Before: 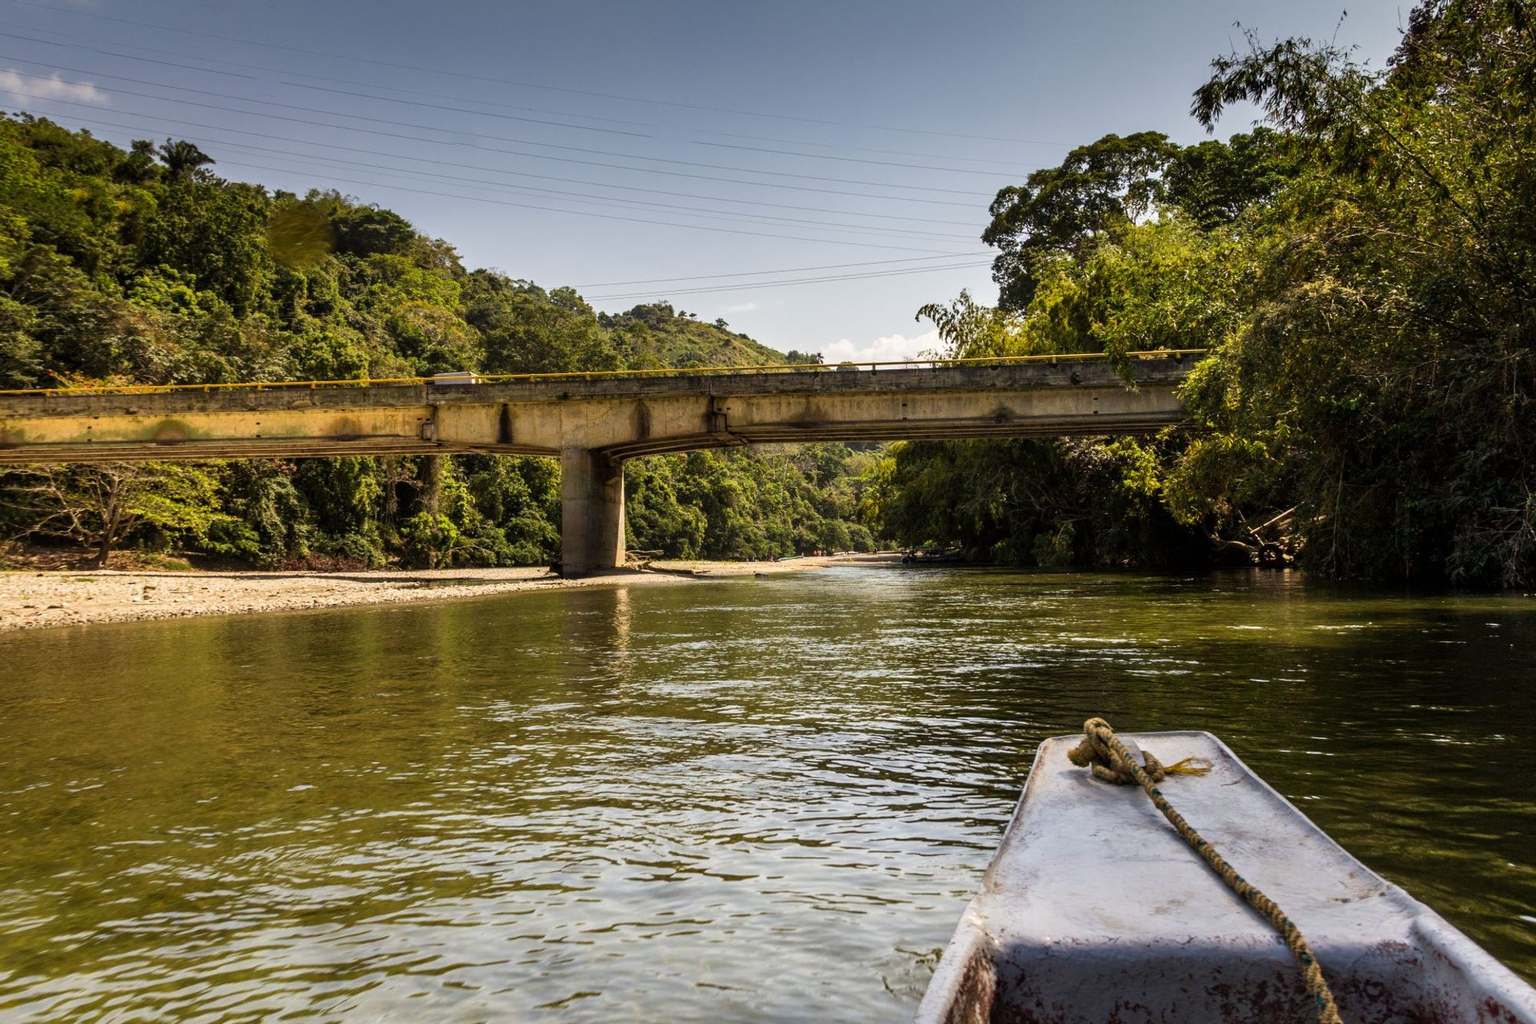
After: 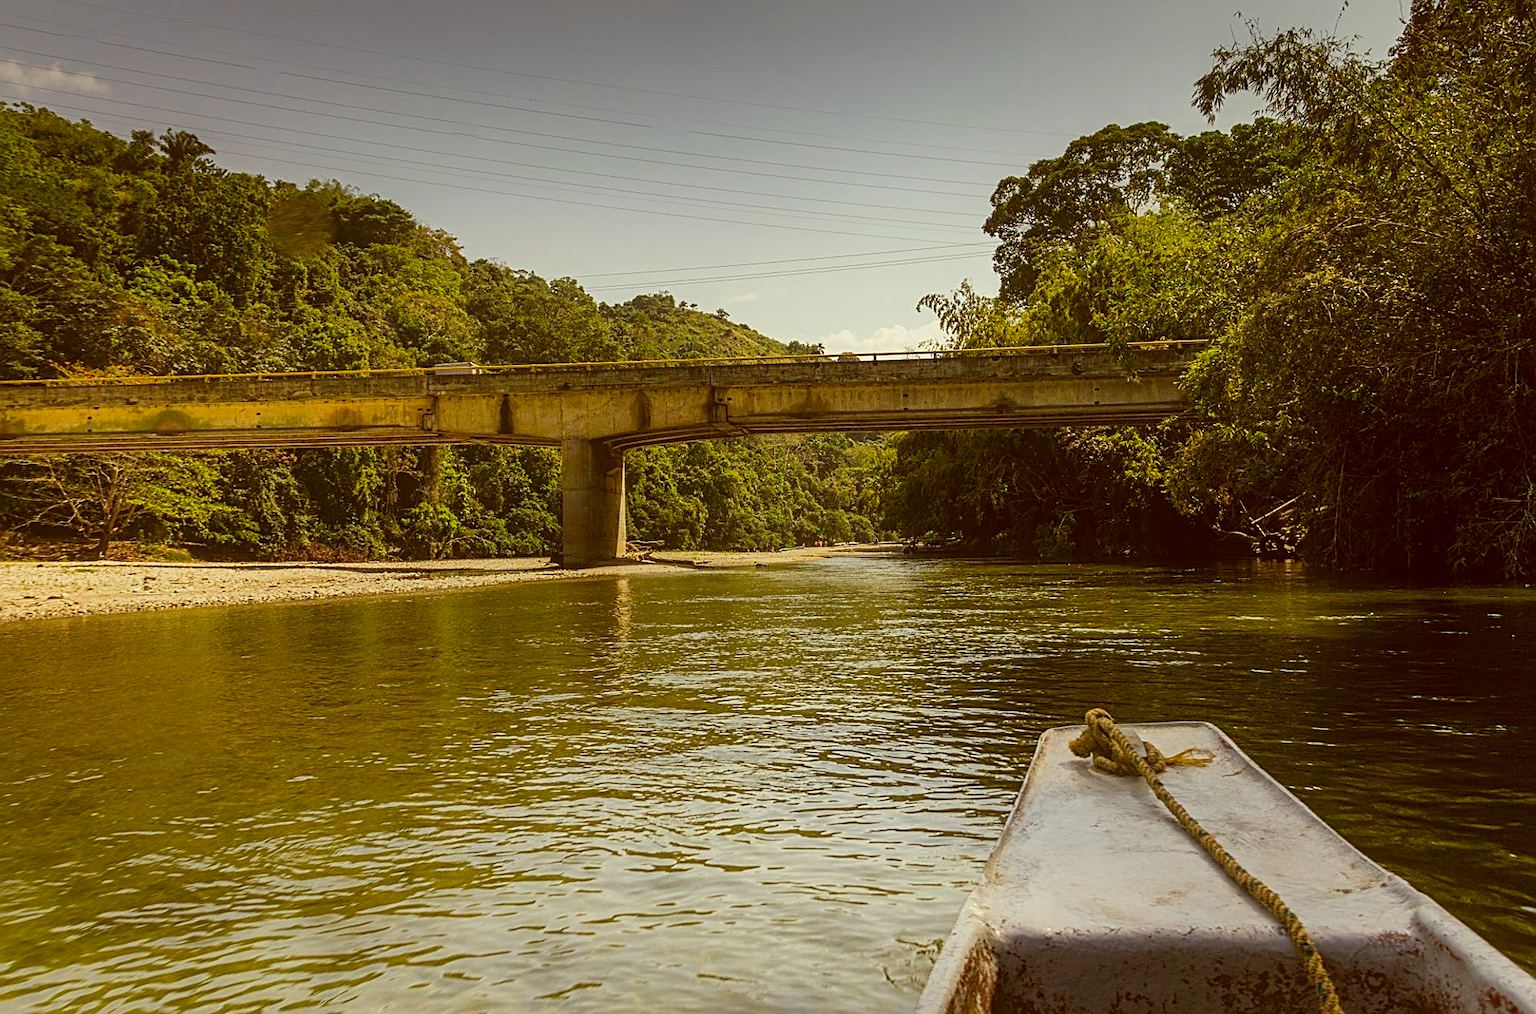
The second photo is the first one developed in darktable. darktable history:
crop: top 1.029%, right 0.066%
sharpen: on, module defaults
color correction: highlights a* -5.15, highlights b* 9.8, shadows a* 9.57, shadows b* 24.54
contrast equalizer: octaves 7, y [[0.513, 0.565, 0.608, 0.562, 0.512, 0.5], [0.5 ×6], [0.5, 0.5, 0.5, 0.528, 0.598, 0.658], [0 ×6], [0 ×6]], mix -0.983
